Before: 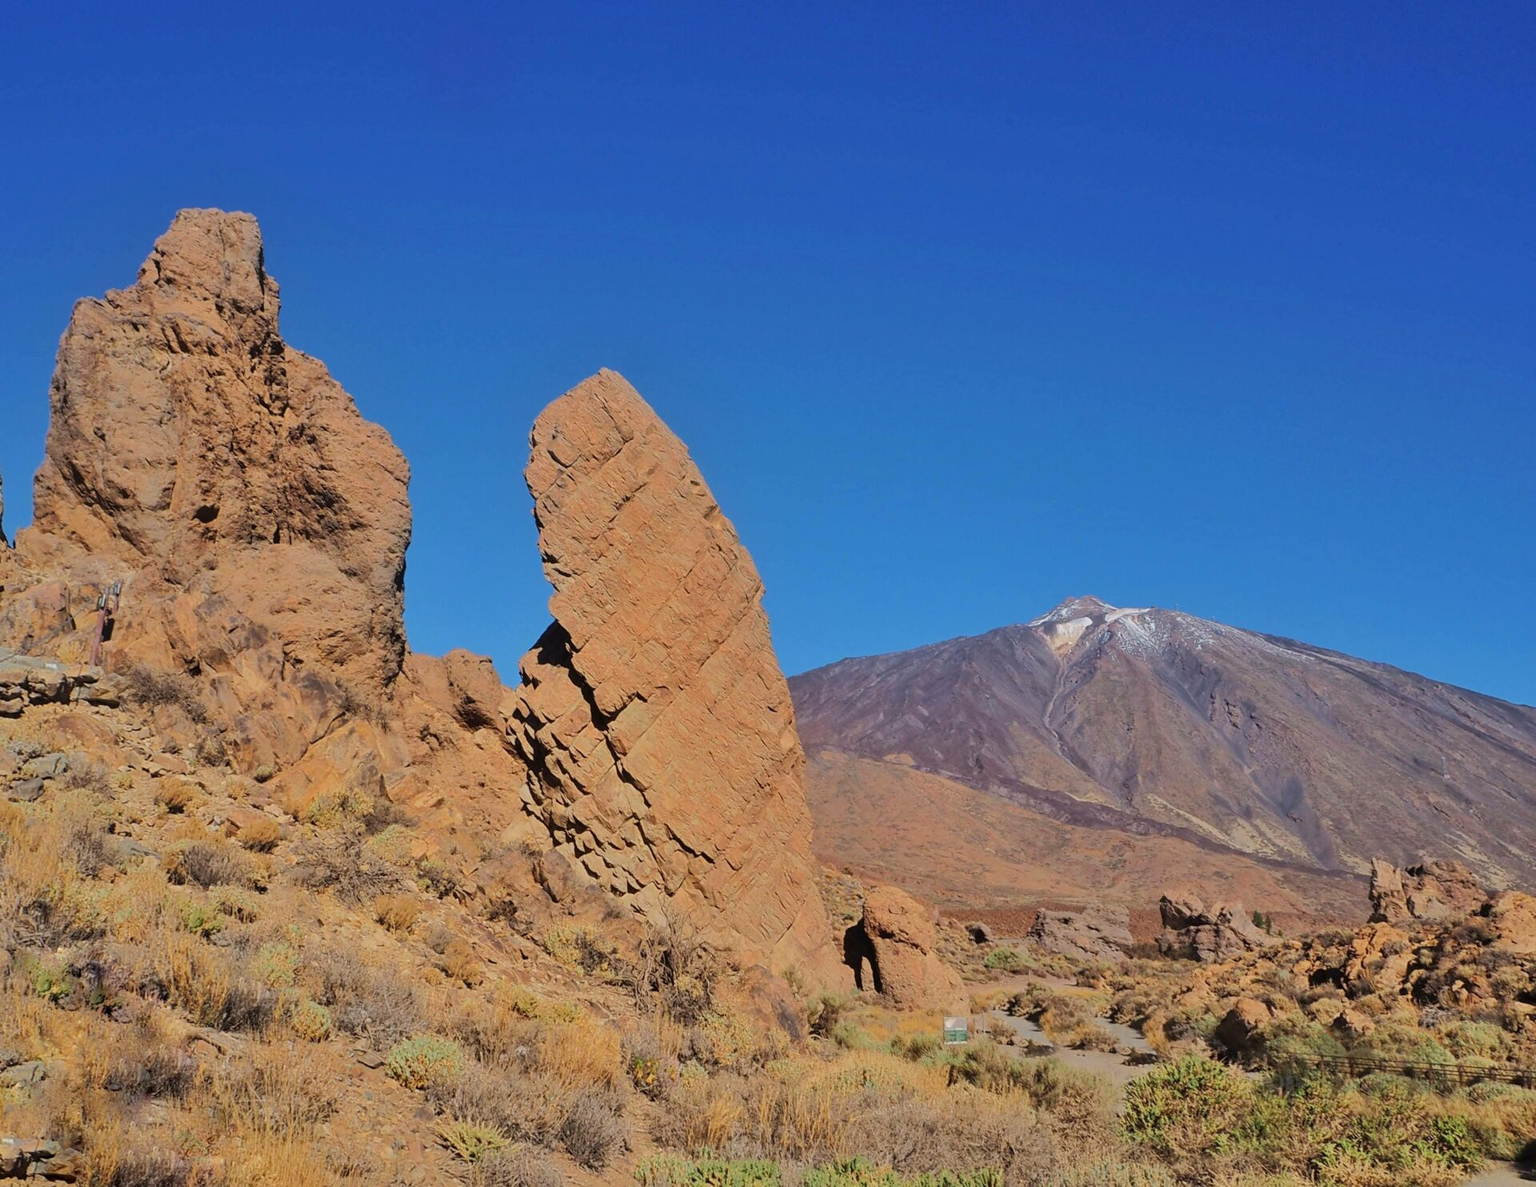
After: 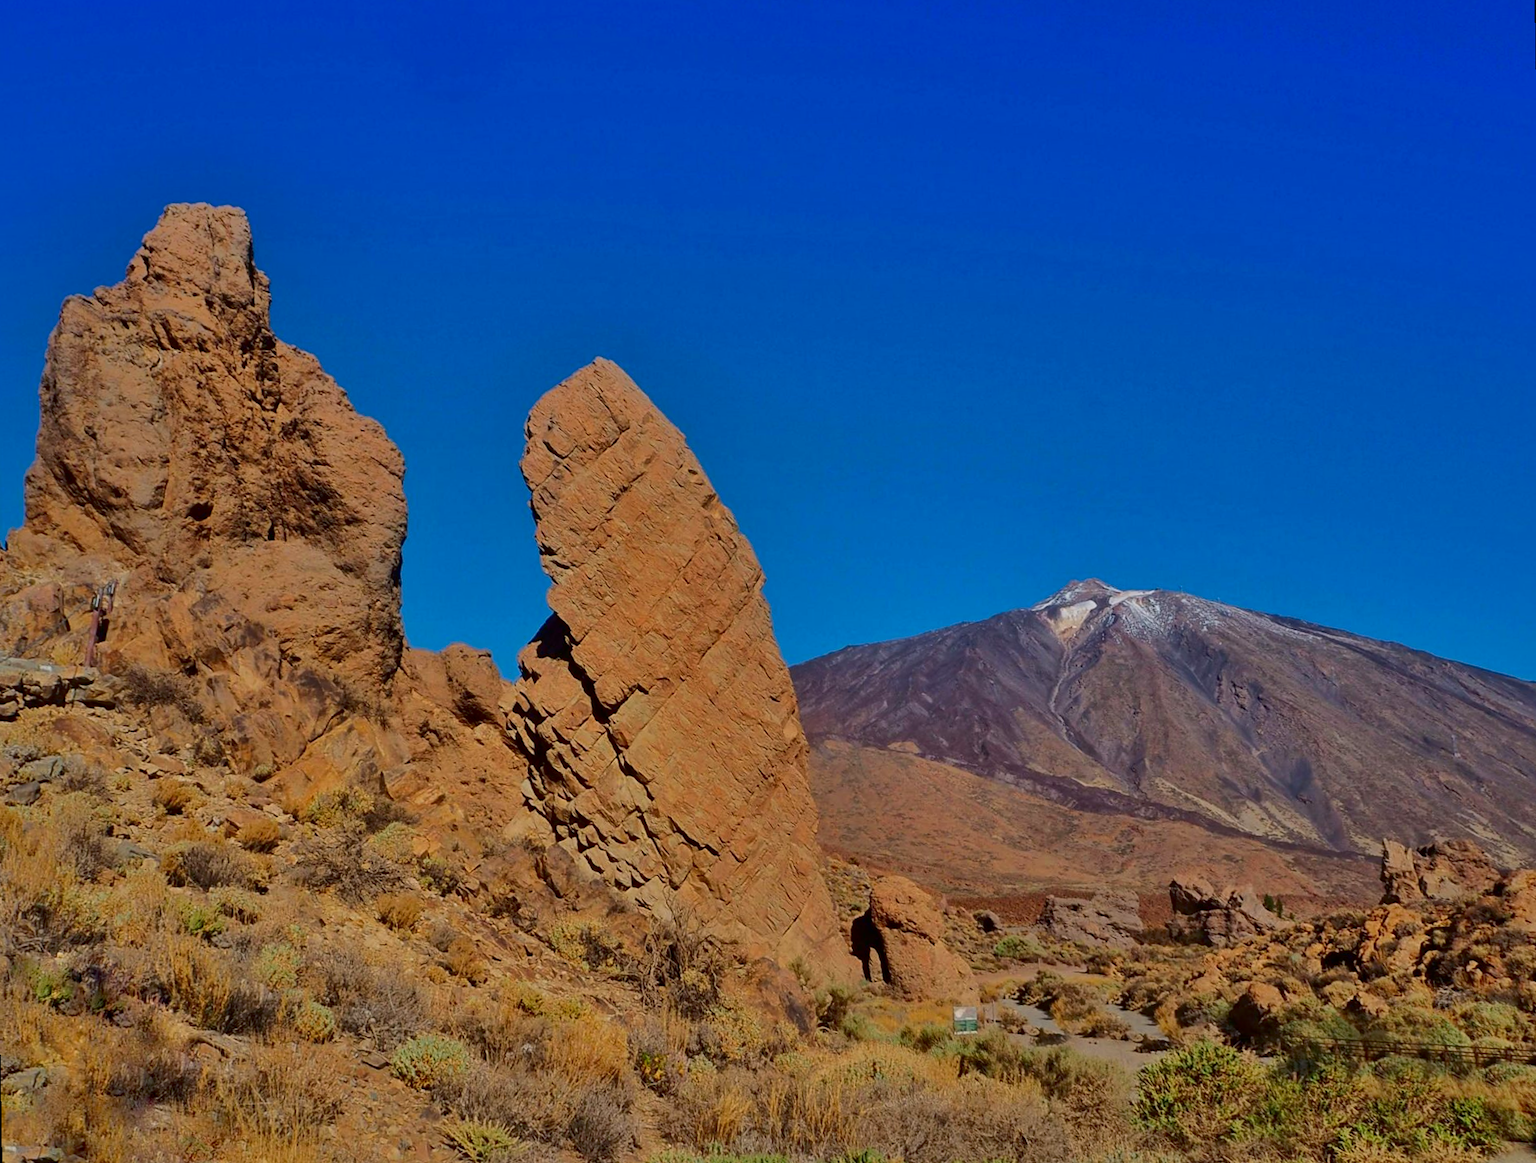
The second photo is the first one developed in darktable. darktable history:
rotate and perspective: rotation -1°, crop left 0.011, crop right 0.989, crop top 0.025, crop bottom 0.975
shadows and highlights: on, module defaults
contrast brightness saturation: contrast 0.13, brightness -0.24, saturation 0.14
